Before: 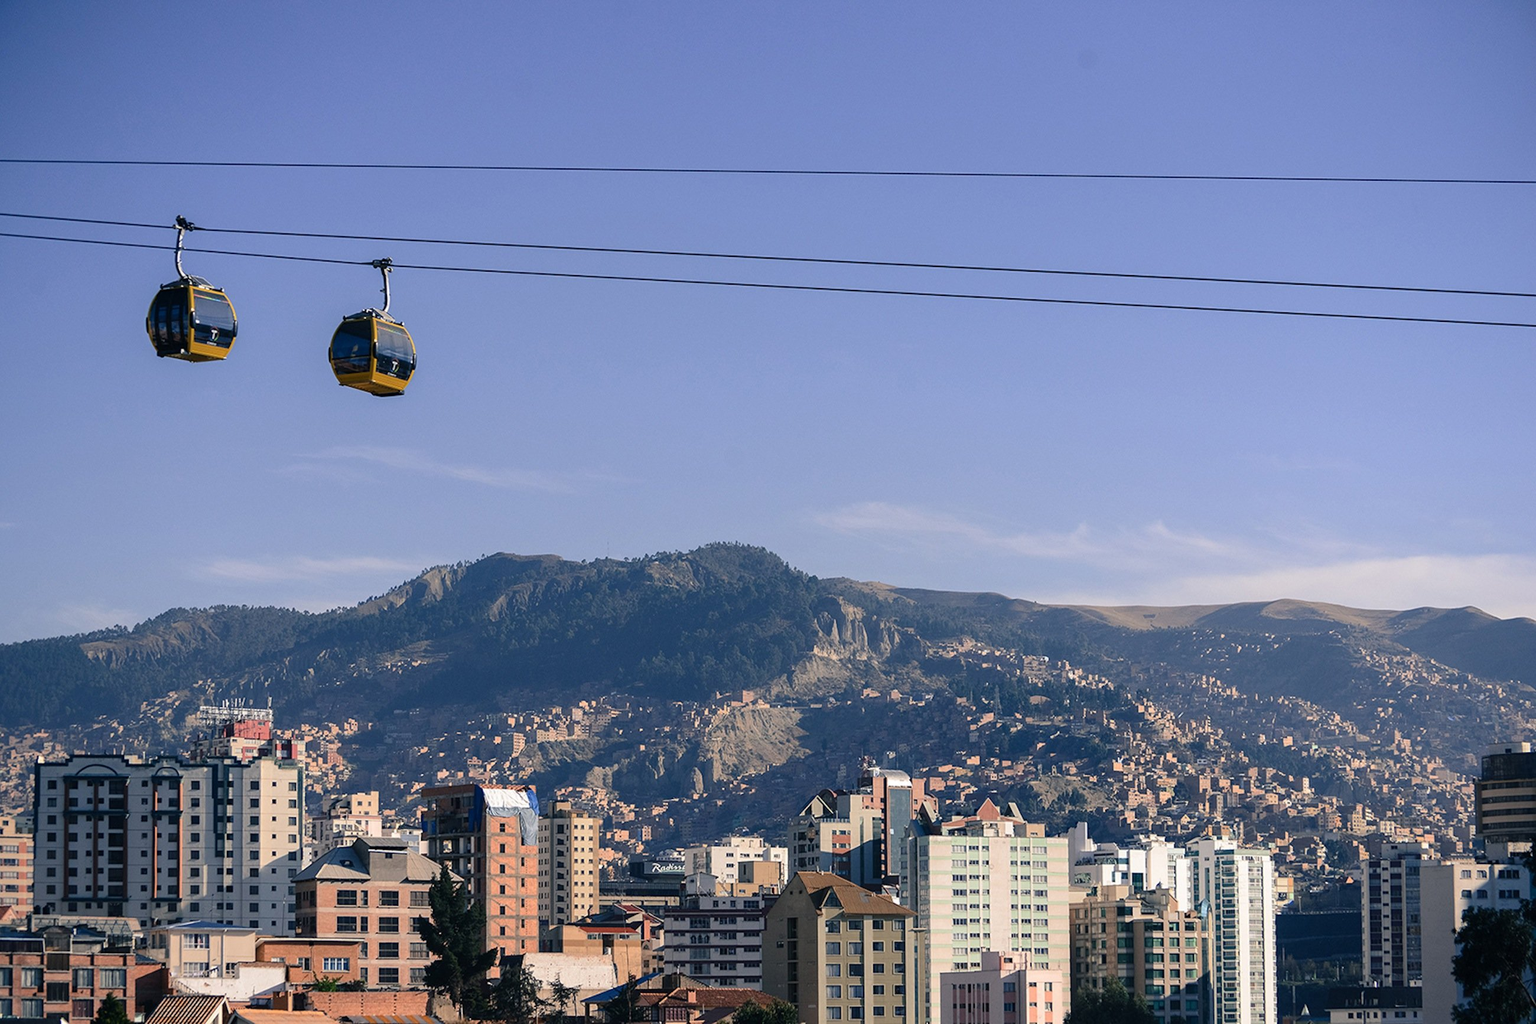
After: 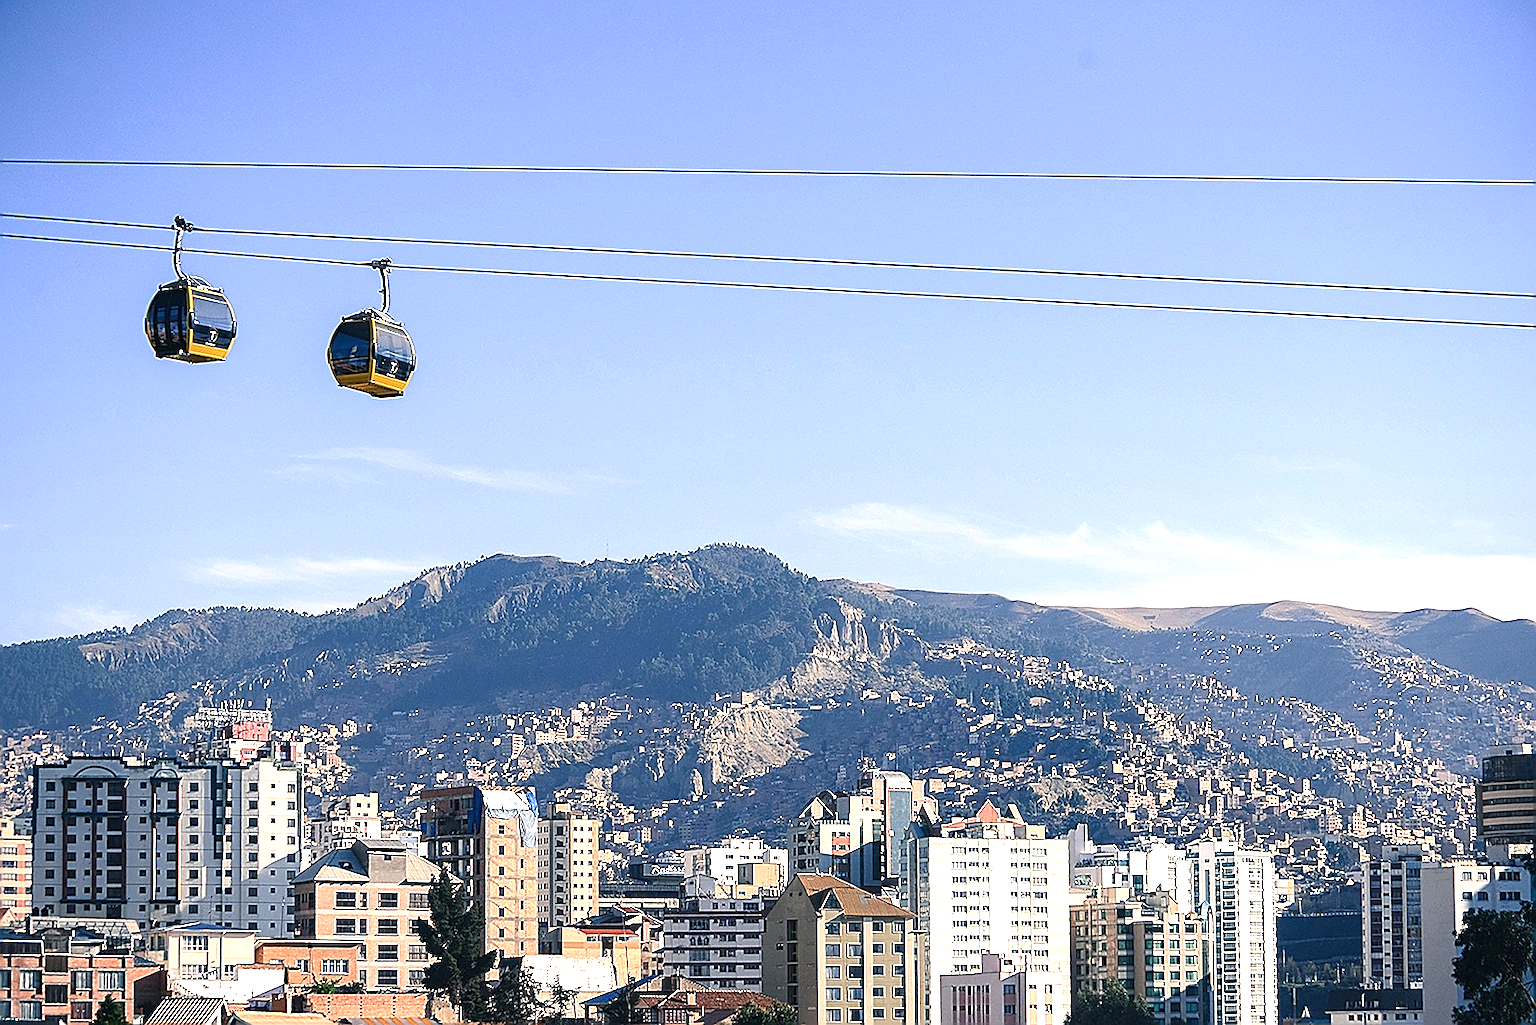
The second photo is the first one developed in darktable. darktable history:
crop and rotate: left 0.126%
sharpen: amount 2
levels: mode automatic
exposure: black level correction 0, exposure 1.1 EV, compensate highlight preservation false
